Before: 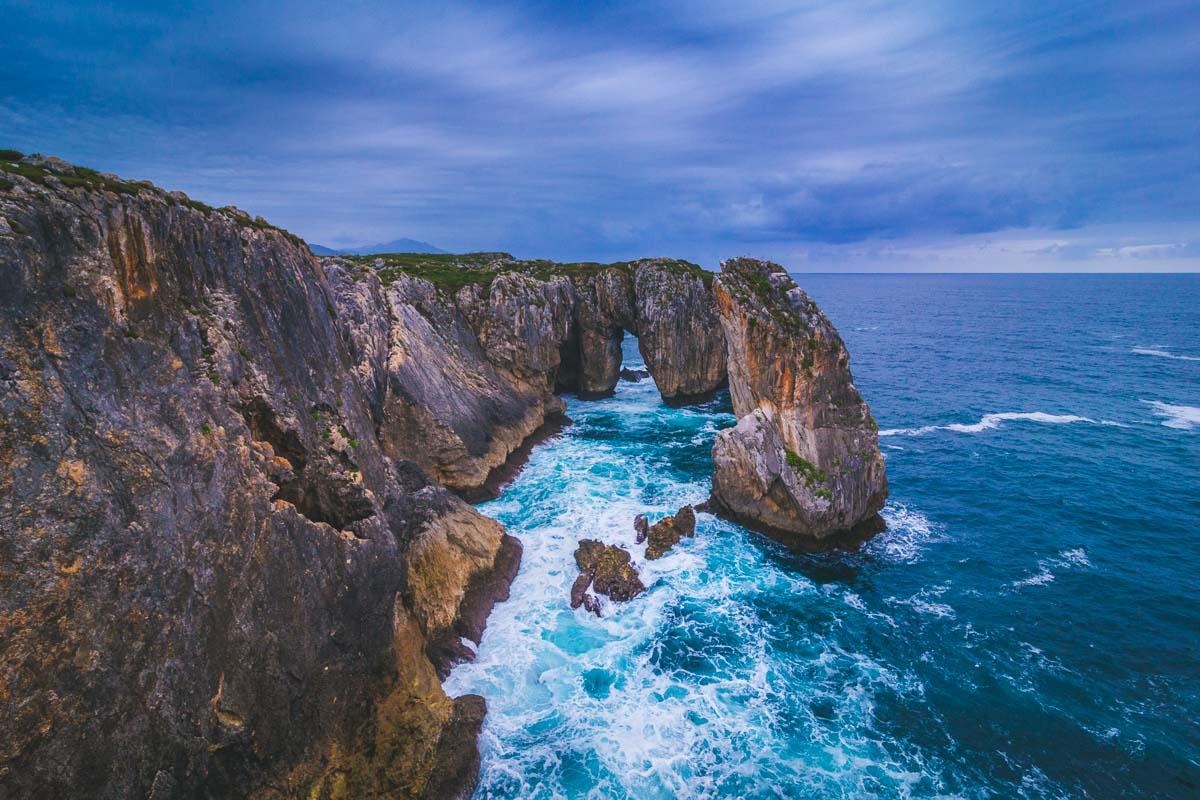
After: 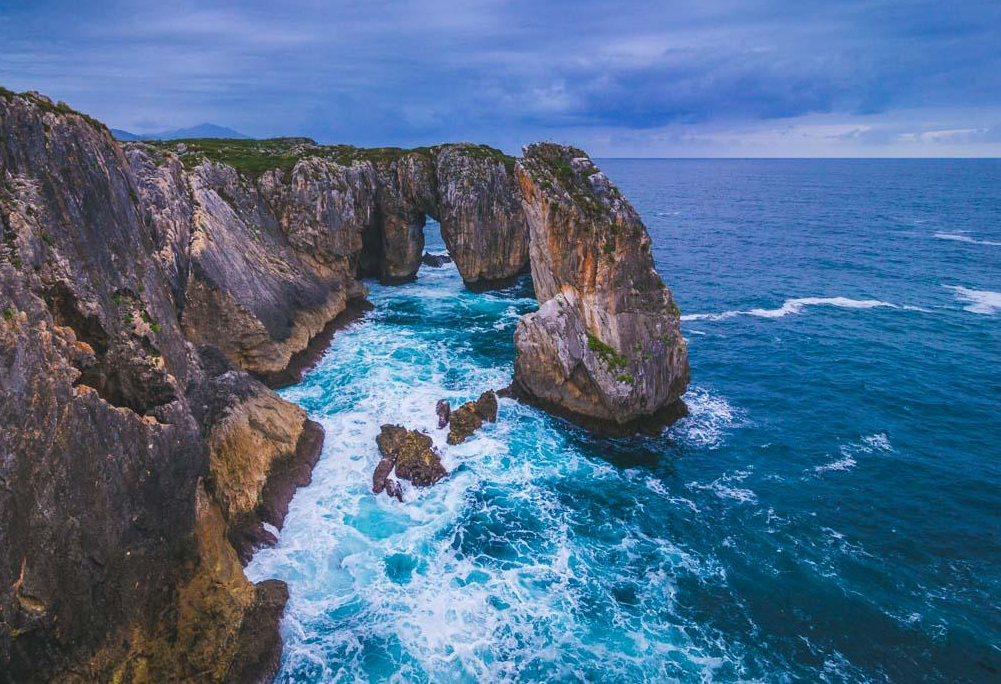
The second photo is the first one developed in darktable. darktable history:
crop: left 16.508%, top 14.486%
